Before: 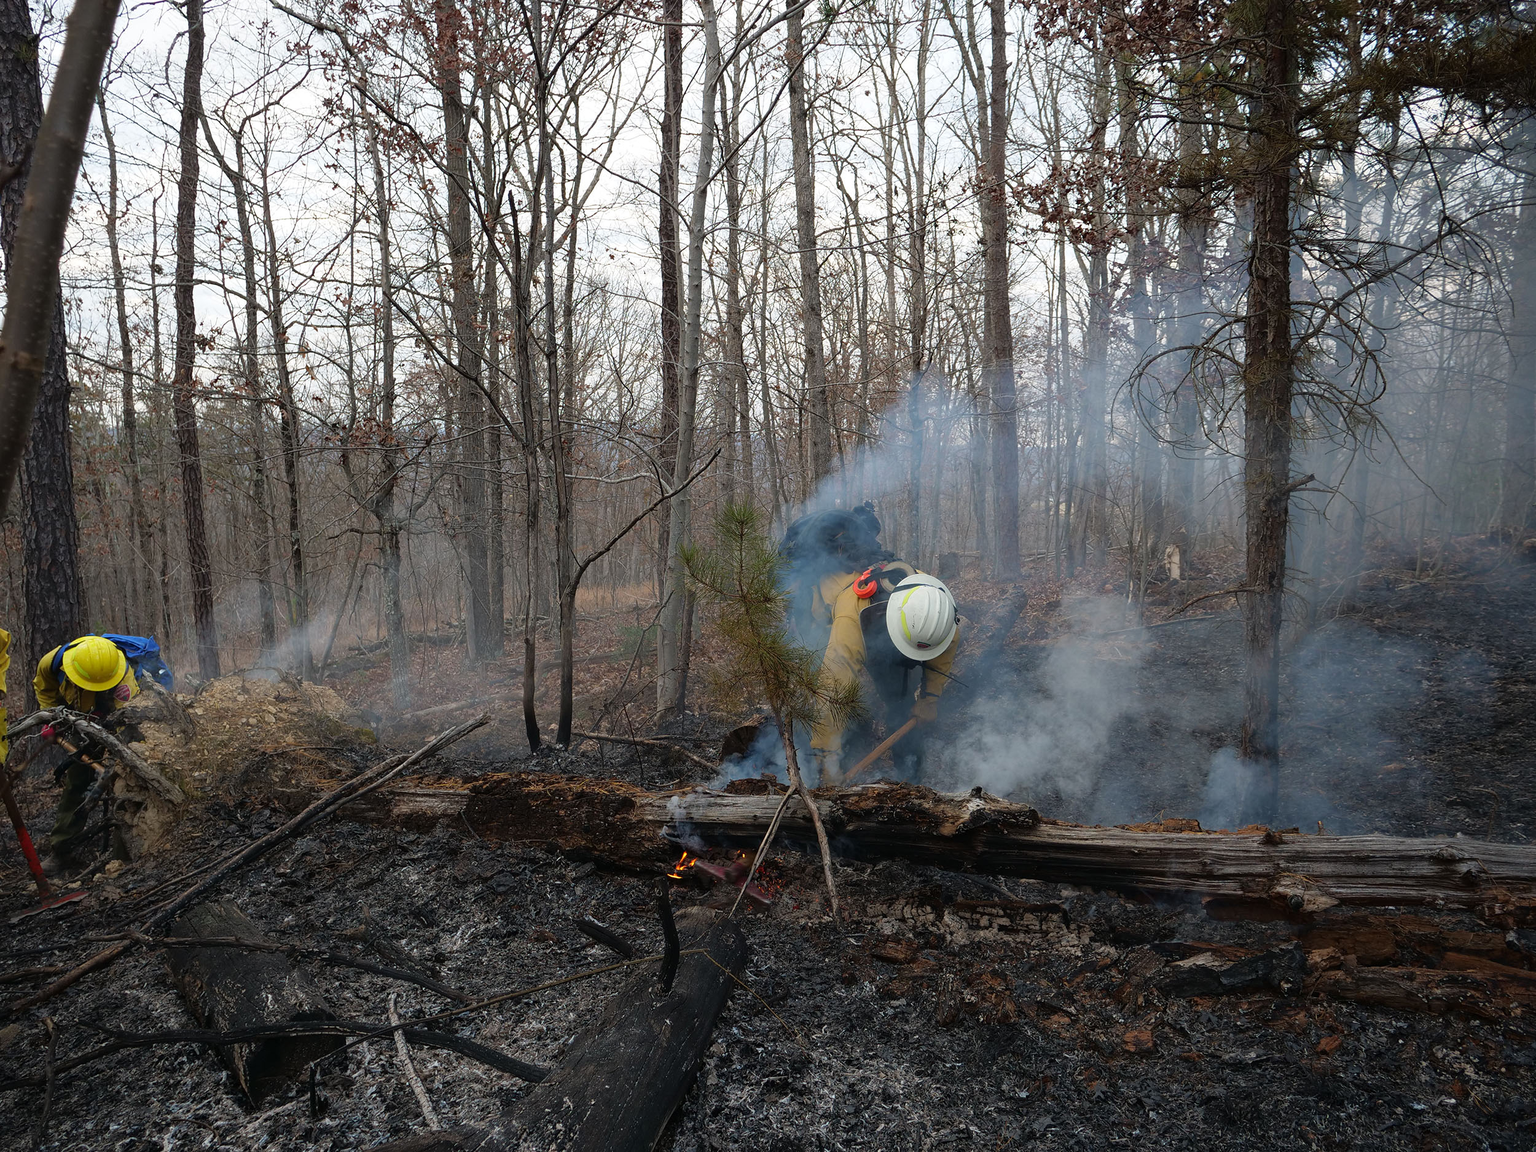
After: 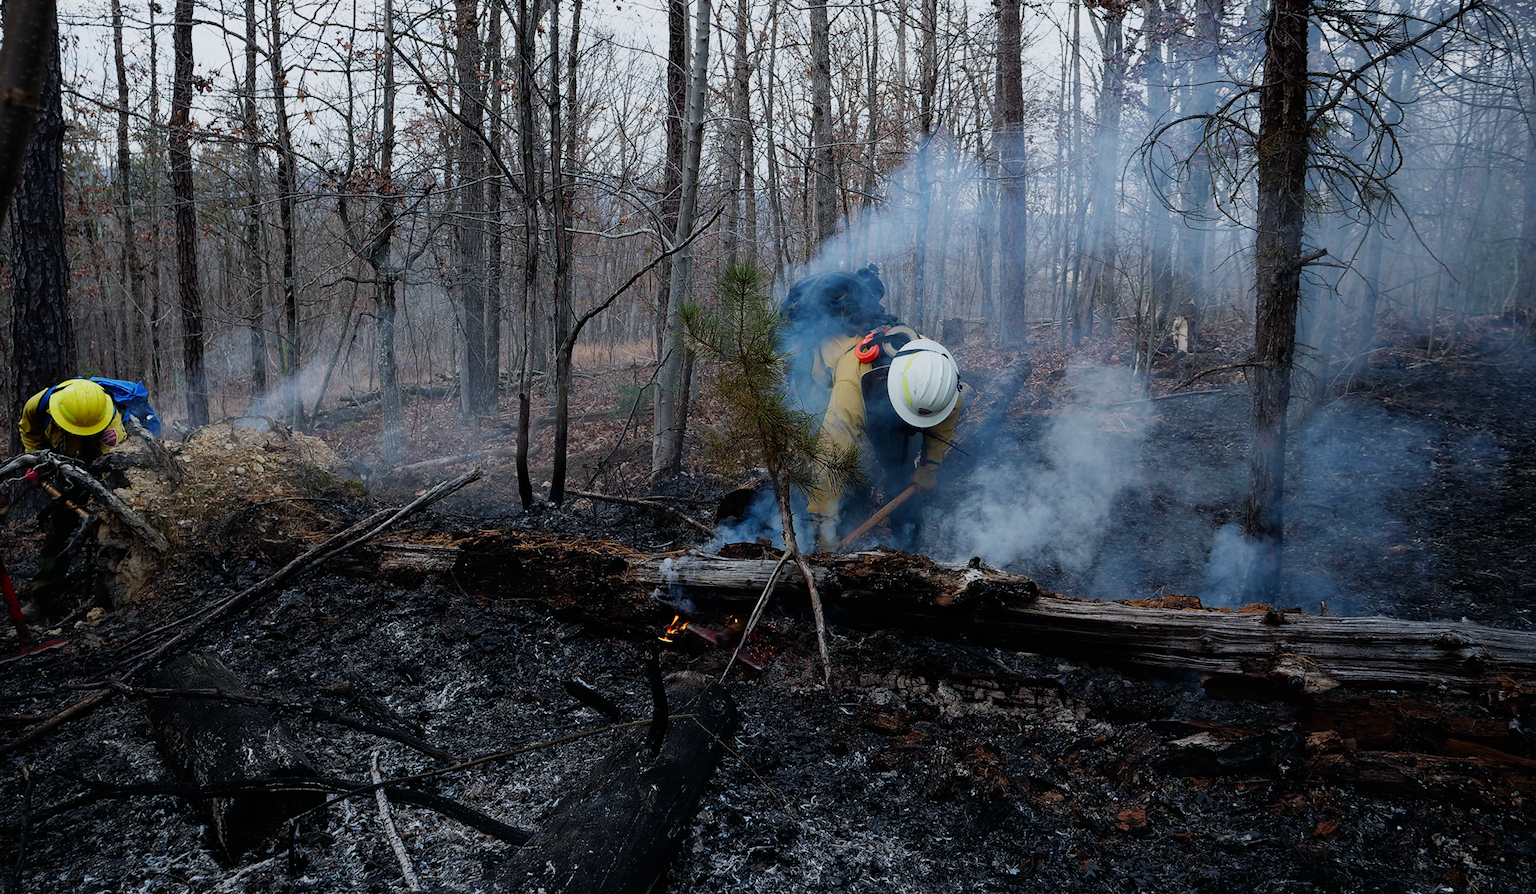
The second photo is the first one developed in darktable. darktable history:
sigmoid: contrast 1.7, skew -0.2, preserve hue 0%, red attenuation 0.1, red rotation 0.035, green attenuation 0.1, green rotation -0.017, blue attenuation 0.15, blue rotation -0.052, base primaries Rec2020
crop and rotate: top 19.998%
color calibration: x 0.37, y 0.382, temperature 4313.32 K
rotate and perspective: rotation 1.57°, crop left 0.018, crop right 0.982, crop top 0.039, crop bottom 0.961
